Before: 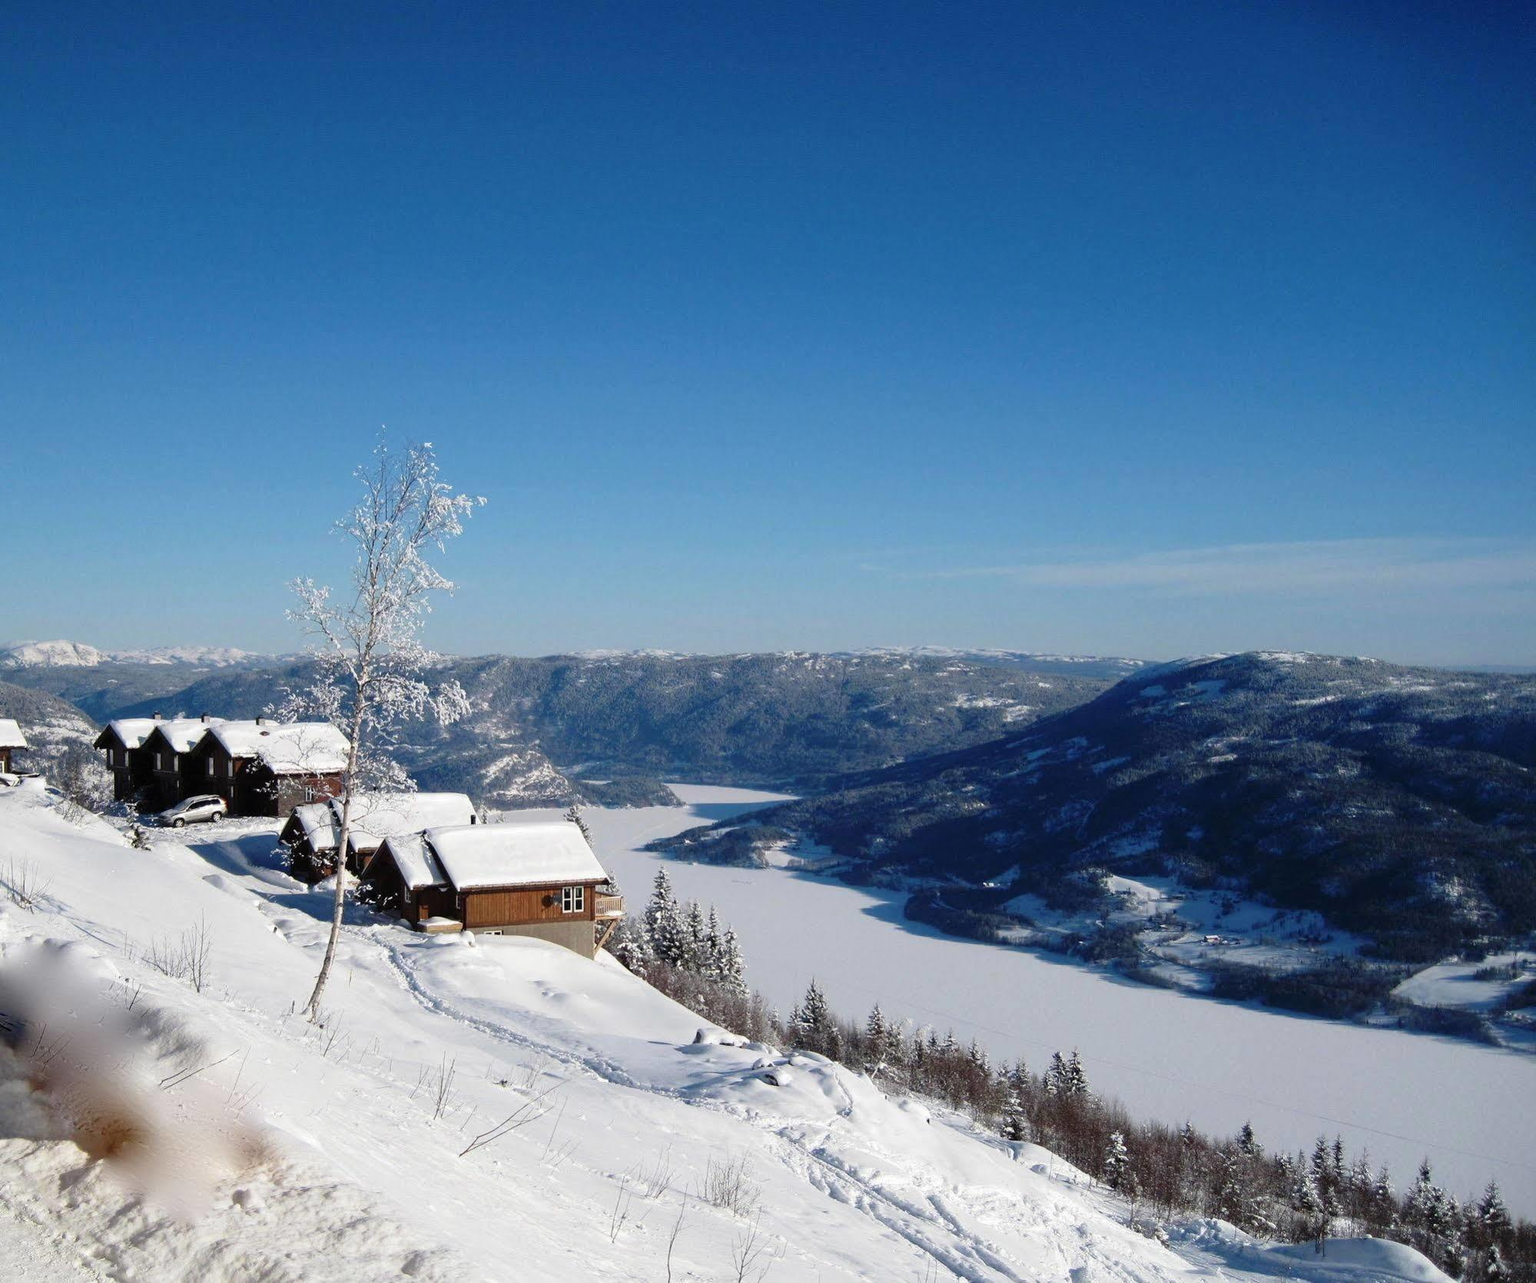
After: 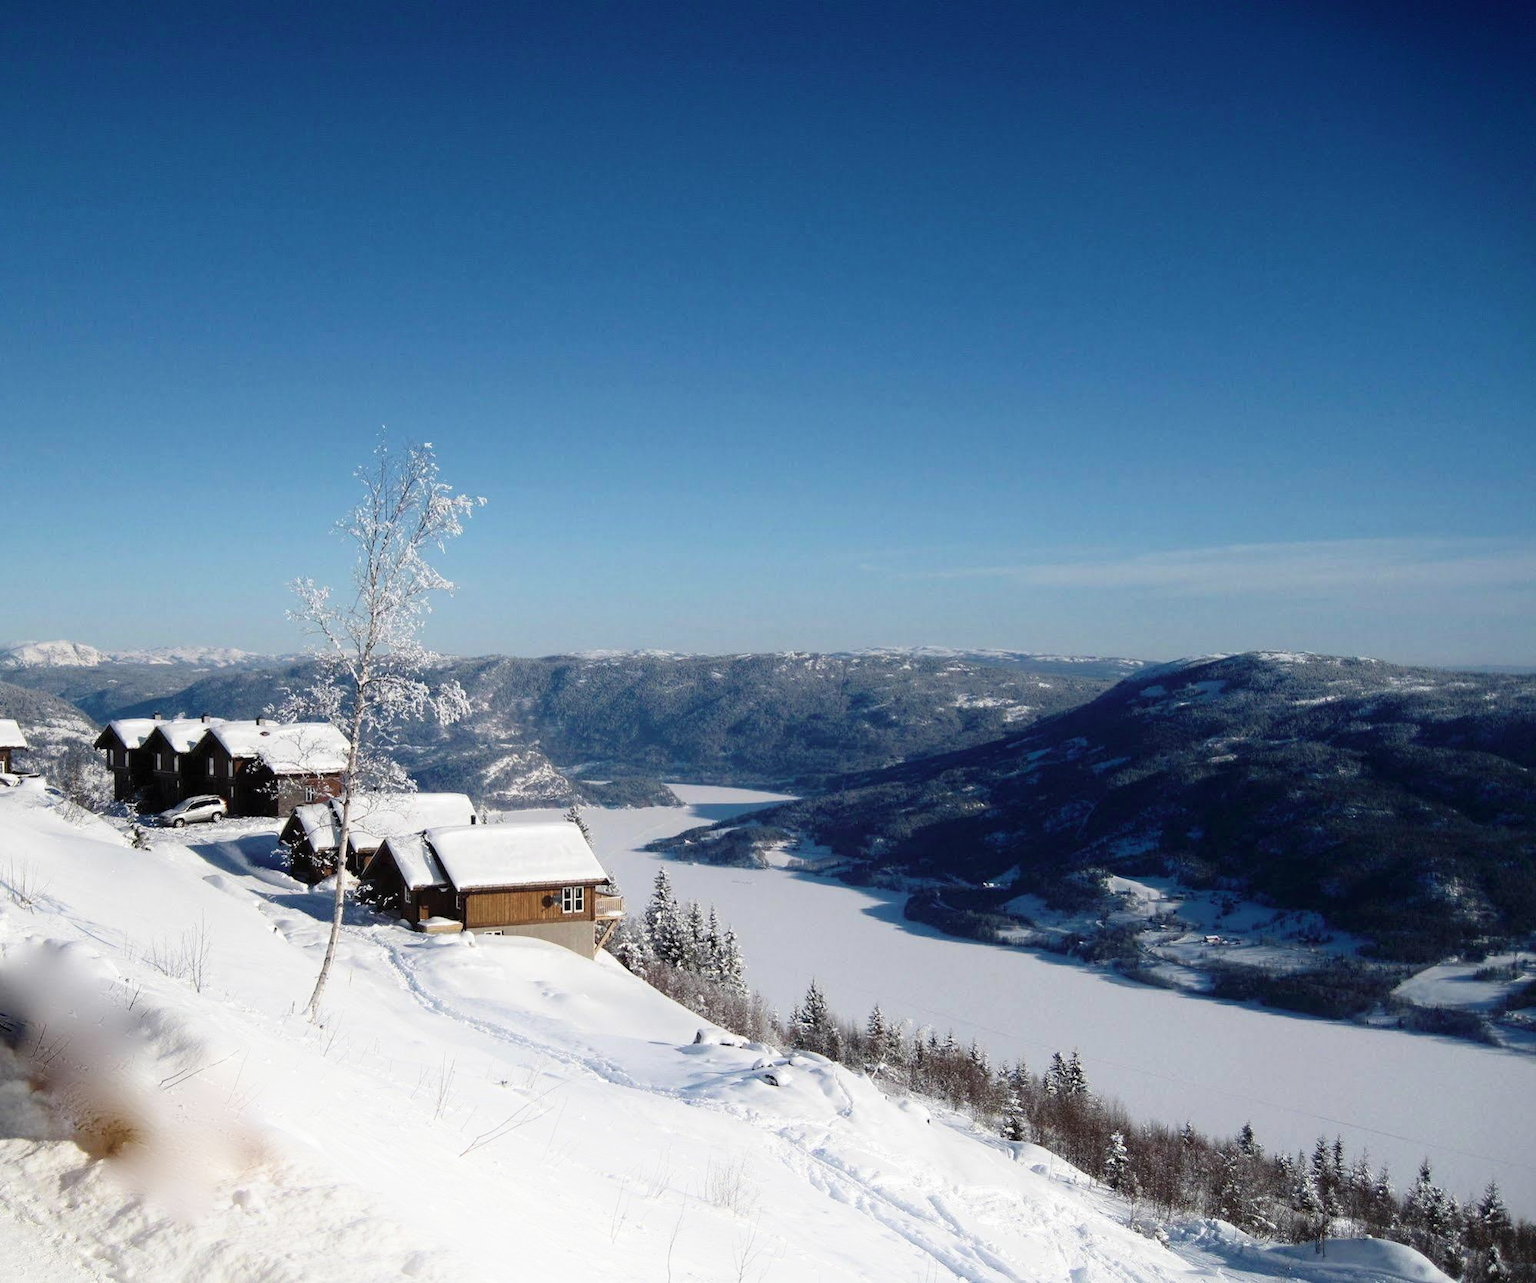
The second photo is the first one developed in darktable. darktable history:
shadows and highlights: shadows -41.28, highlights 64.62, highlights color adjustment 31.73%, soften with gaussian
color balance rgb: power › luminance 1.409%, global offset › hue 171.19°, linear chroma grading › global chroma 25.531%, perceptual saturation grading › global saturation 29.907%, global vibrance 14.156%
color correction: highlights b* 0.048, saturation 0.561
